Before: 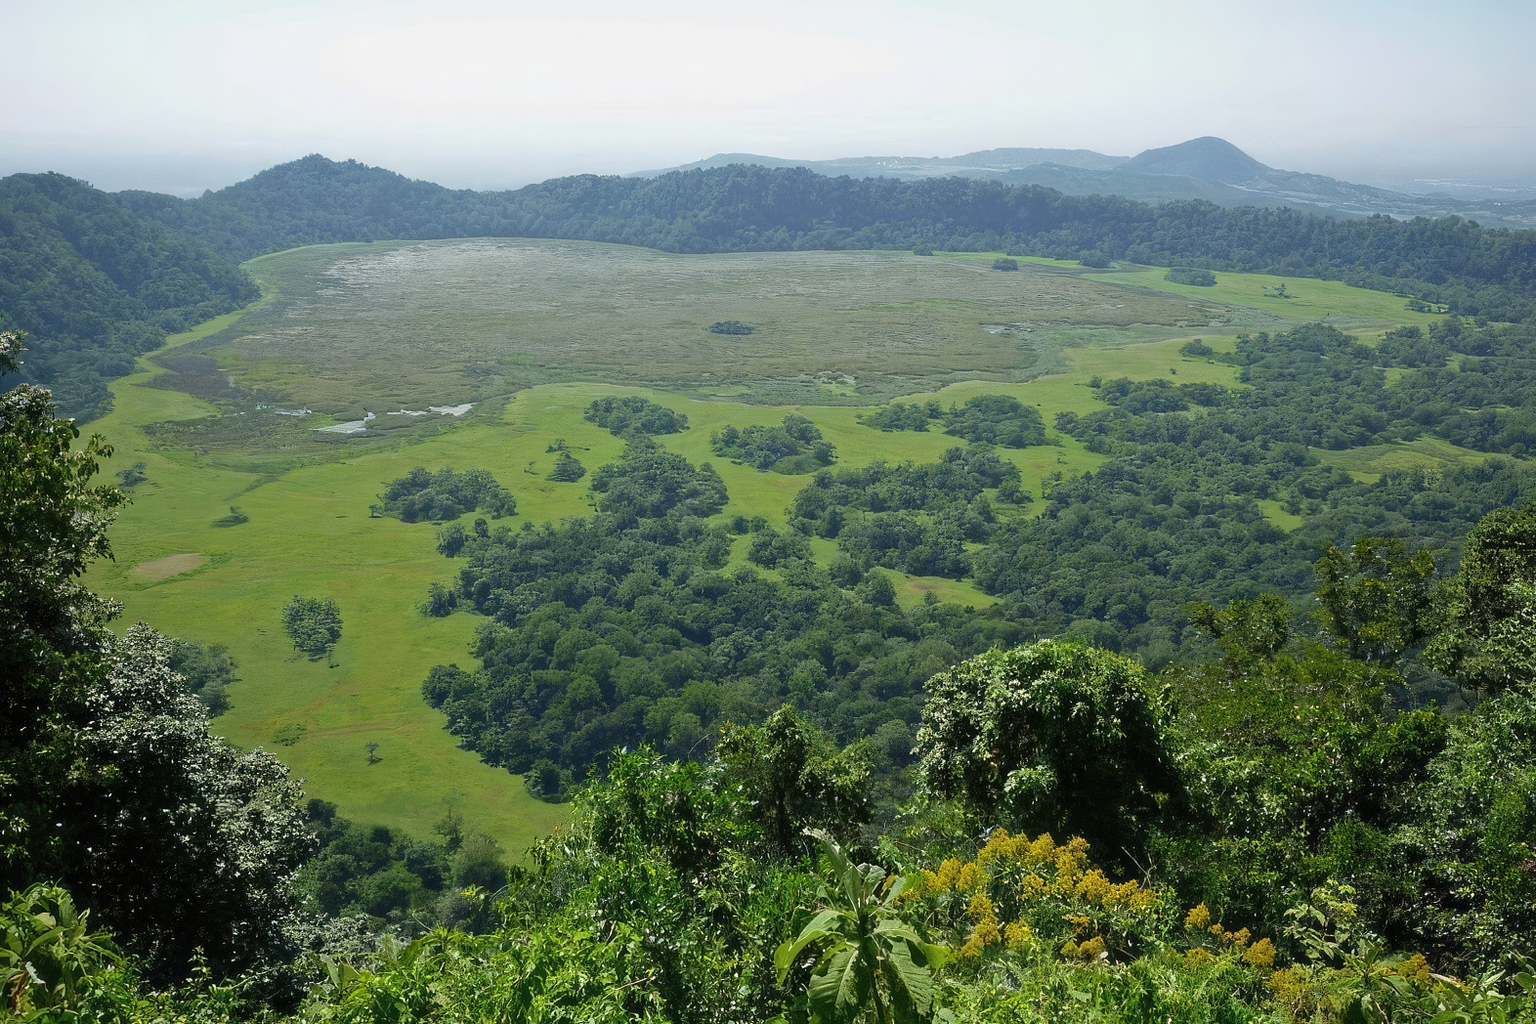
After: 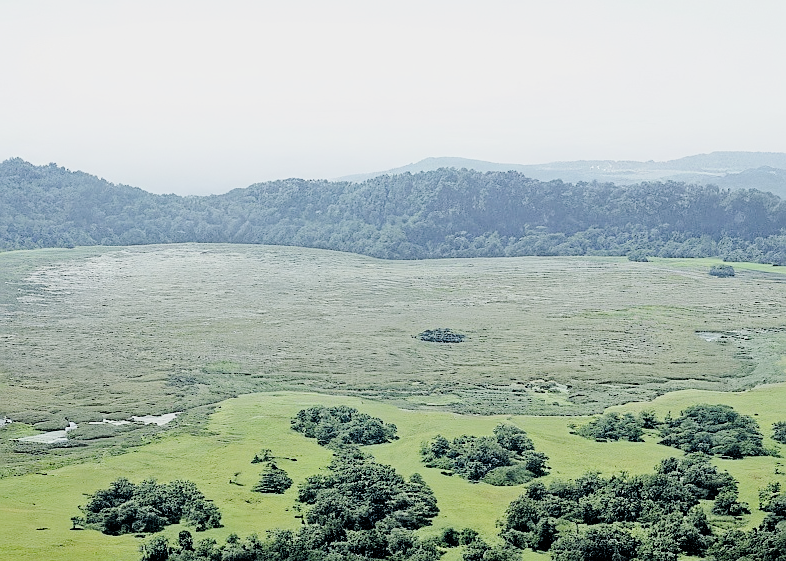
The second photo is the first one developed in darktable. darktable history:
exposure: black level correction 0.012, compensate highlight preservation false
rgb levels: levels [[0.029, 0.461, 0.922], [0, 0.5, 1], [0, 0.5, 1]]
tone curve: curves: ch0 [(0, 0) (0.003, 0.004) (0.011, 0.015) (0.025, 0.033) (0.044, 0.059) (0.069, 0.092) (0.1, 0.132) (0.136, 0.18) (0.177, 0.235) (0.224, 0.297) (0.277, 0.366) (0.335, 0.44) (0.399, 0.52) (0.468, 0.594) (0.543, 0.661) (0.623, 0.727) (0.709, 0.79) (0.801, 0.86) (0.898, 0.928) (1, 1)], preserve colors none
contrast brightness saturation: saturation -0.05
filmic rgb: black relative exposure -5 EV, hardness 2.88, contrast 1.4, highlights saturation mix -20%
crop: left 19.556%, right 30.401%, bottom 46.458%
sharpen: on, module defaults
